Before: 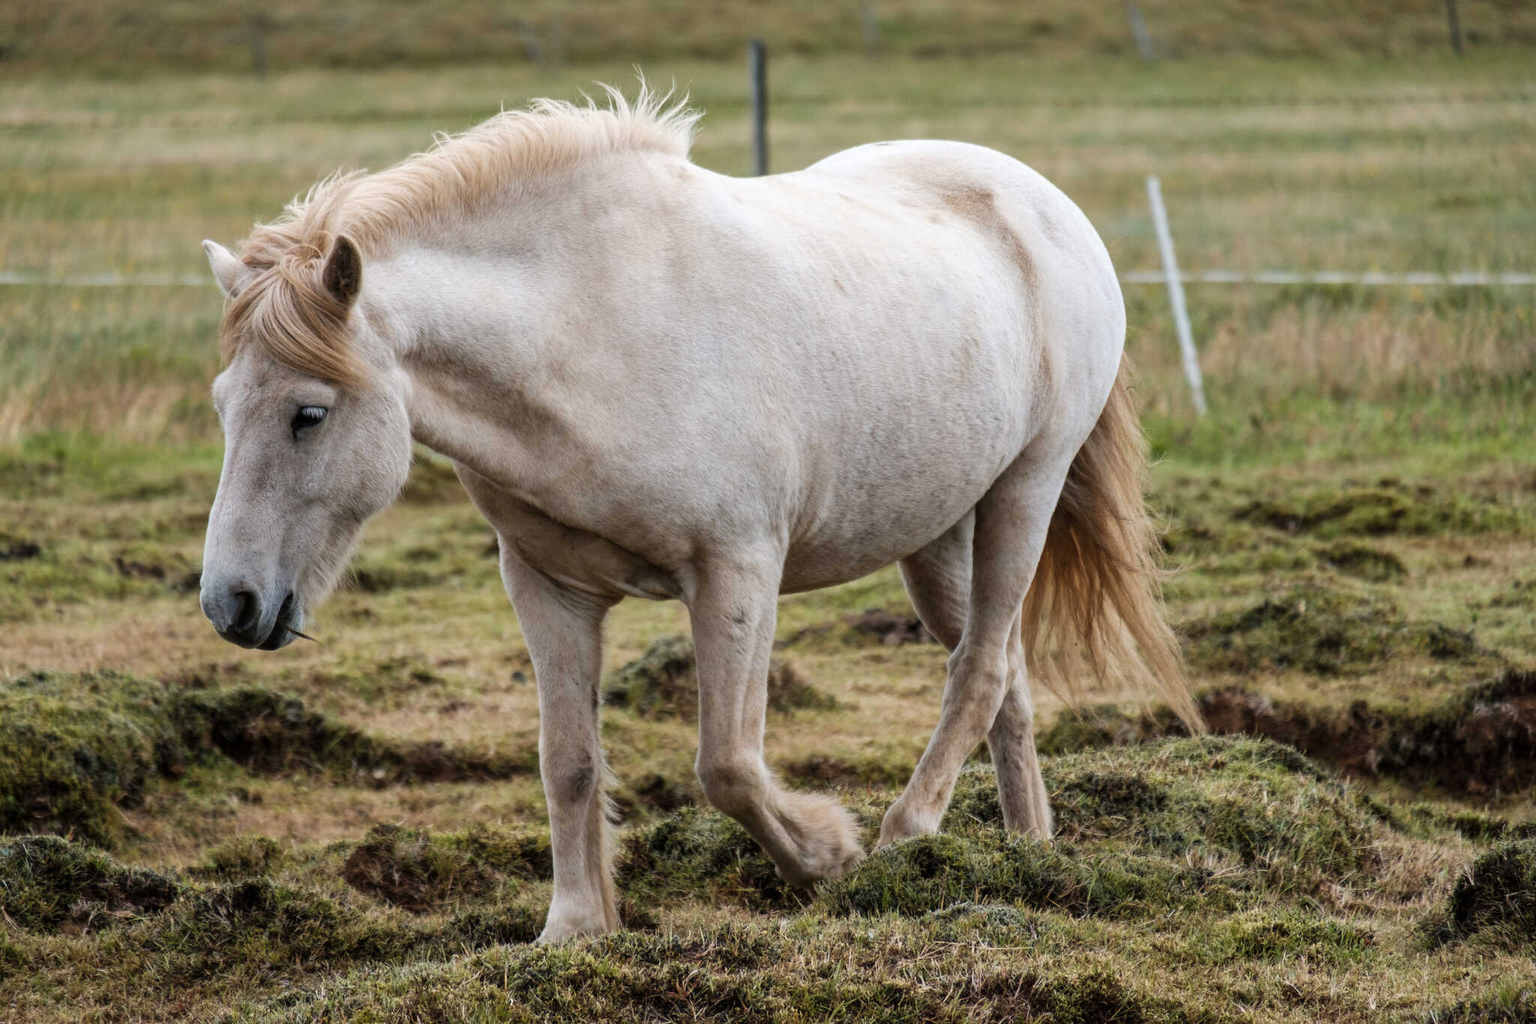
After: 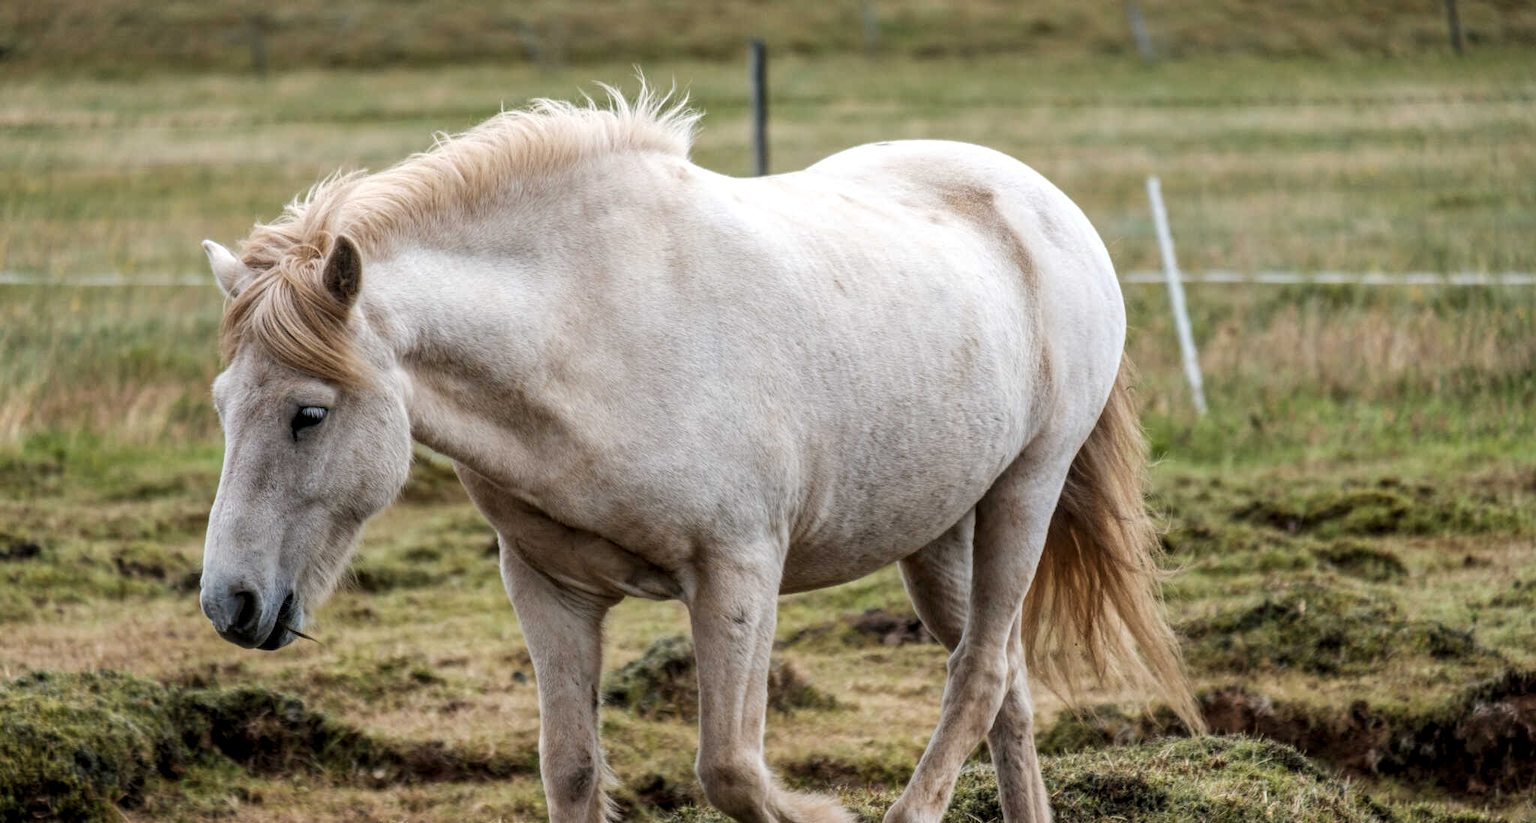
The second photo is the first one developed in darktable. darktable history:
crop: bottom 19.53%
local contrast: on, module defaults
